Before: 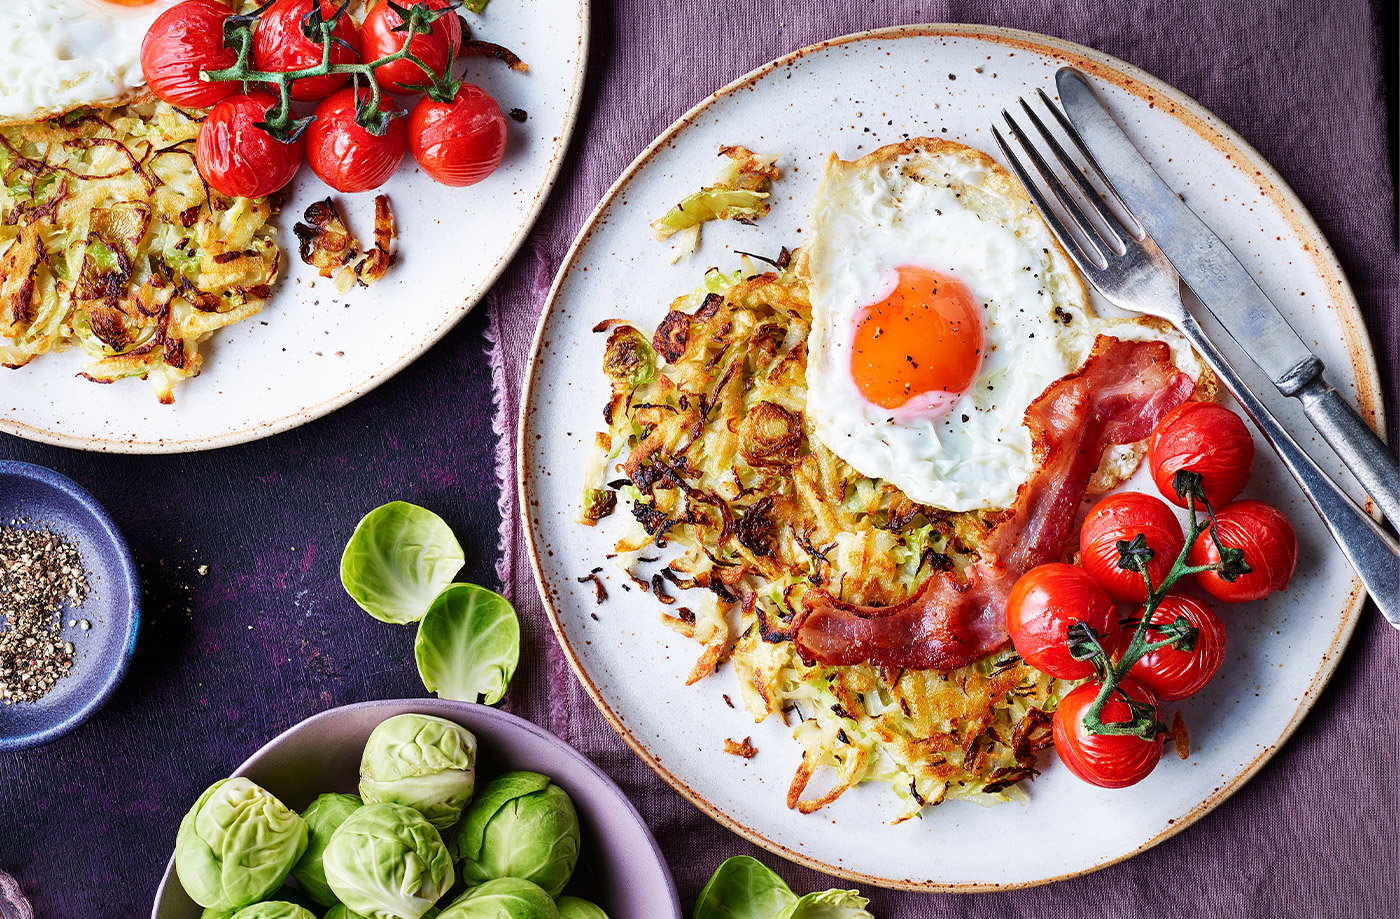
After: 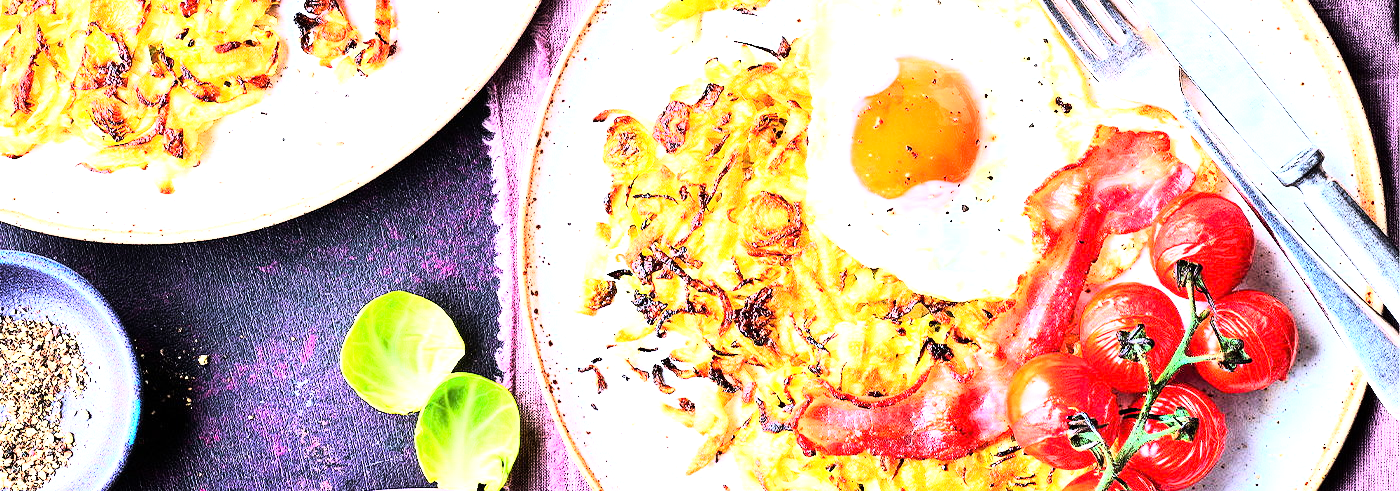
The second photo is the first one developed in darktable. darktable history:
crop and rotate: top 23.043%, bottom 23.437%
exposure: exposure 2.003 EV, compensate highlight preservation false
rgb curve: curves: ch0 [(0, 0) (0.21, 0.15) (0.24, 0.21) (0.5, 0.75) (0.75, 0.96) (0.89, 0.99) (1, 1)]; ch1 [(0, 0.02) (0.21, 0.13) (0.25, 0.2) (0.5, 0.67) (0.75, 0.9) (0.89, 0.97) (1, 1)]; ch2 [(0, 0.02) (0.21, 0.13) (0.25, 0.2) (0.5, 0.67) (0.75, 0.9) (0.89, 0.97) (1, 1)], compensate middle gray true
